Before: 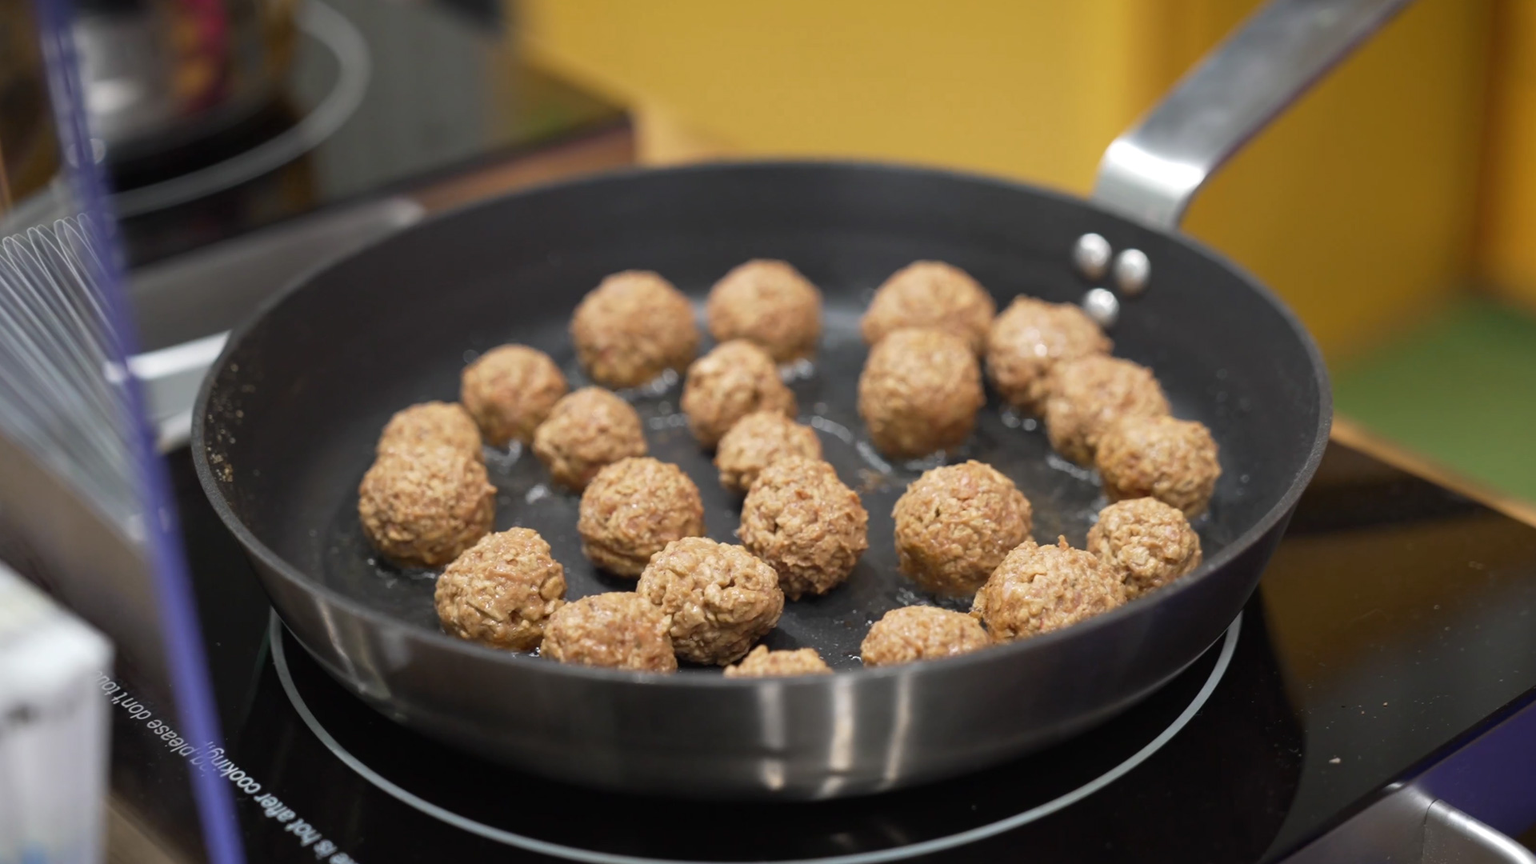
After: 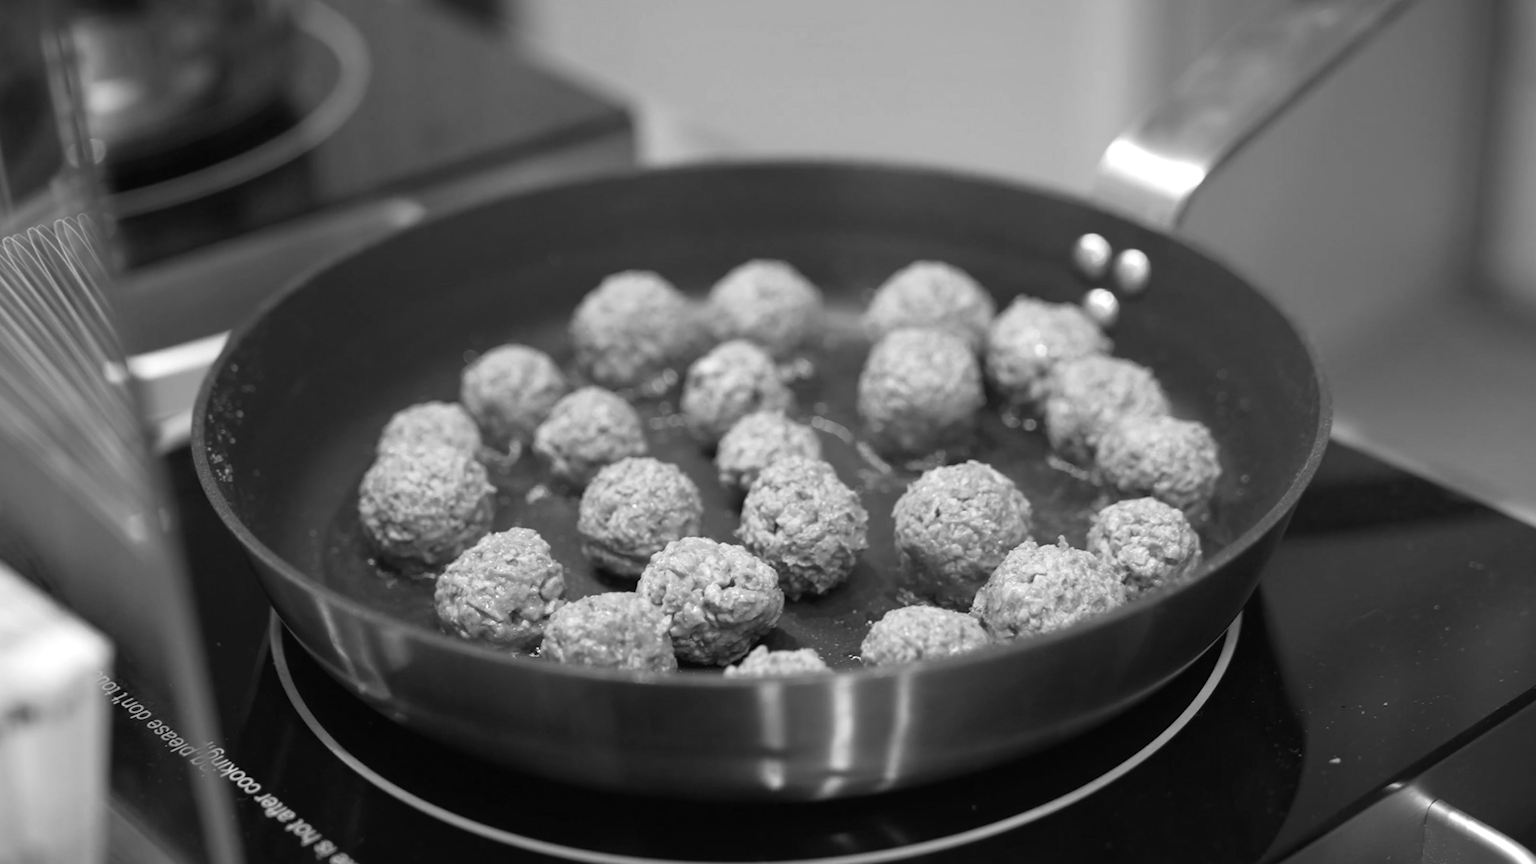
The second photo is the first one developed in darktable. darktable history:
monochrome: a 32, b 64, size 2.3, highlights 1
exposure: exposure 0.207 EV, compensate highlight preservation false
